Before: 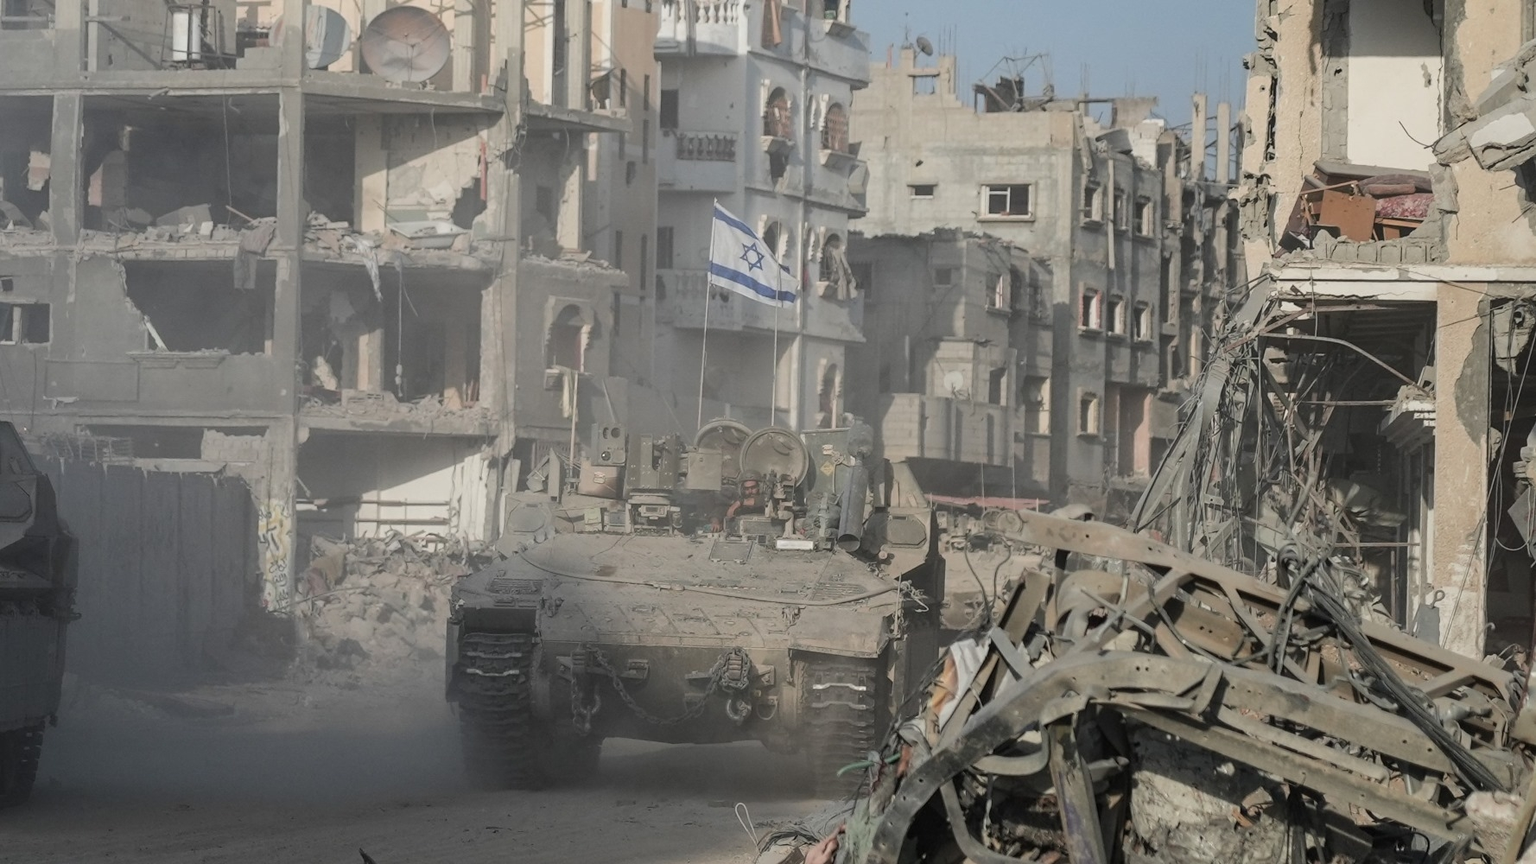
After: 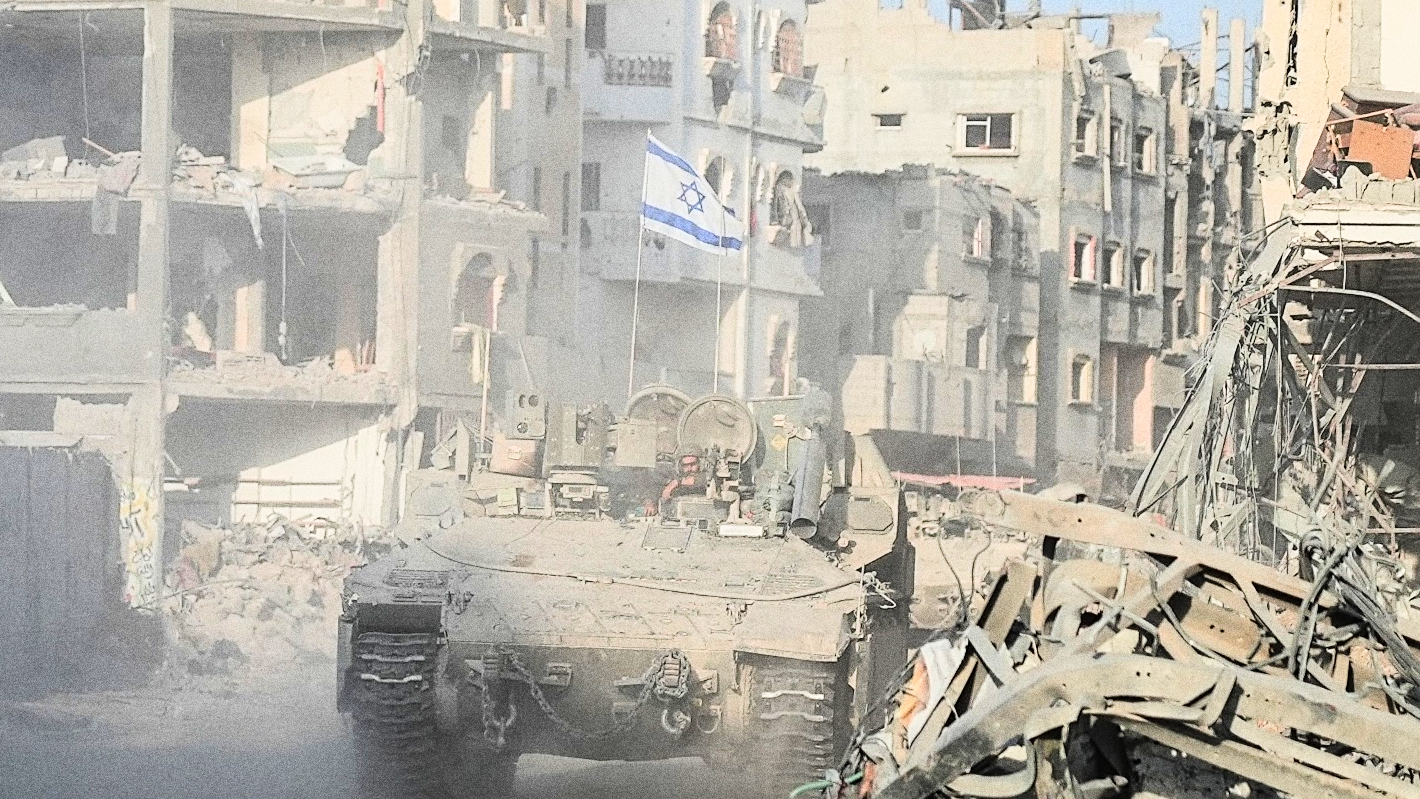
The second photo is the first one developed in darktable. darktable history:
tone equalizer: -8 EV 0.06 EV, smoothing diameter 25%, edges refinement/feathering 10, preserve details guided filter
sharpen: on, module defaults
grain: strength 49.07%
tone curve: curves: ch0 [(0, 0) (0.084, 0.074) (0.2, 0.297) (0.363, 0.591) (0.495, 0.765) (0.68, 0.901) (0.851, 0.967) (1, 1)], color space Lab, linked channels, preserve colors none
crop and rotate: left 10.071%, top 10.071%, right 10.02%, bottom 10.02%
